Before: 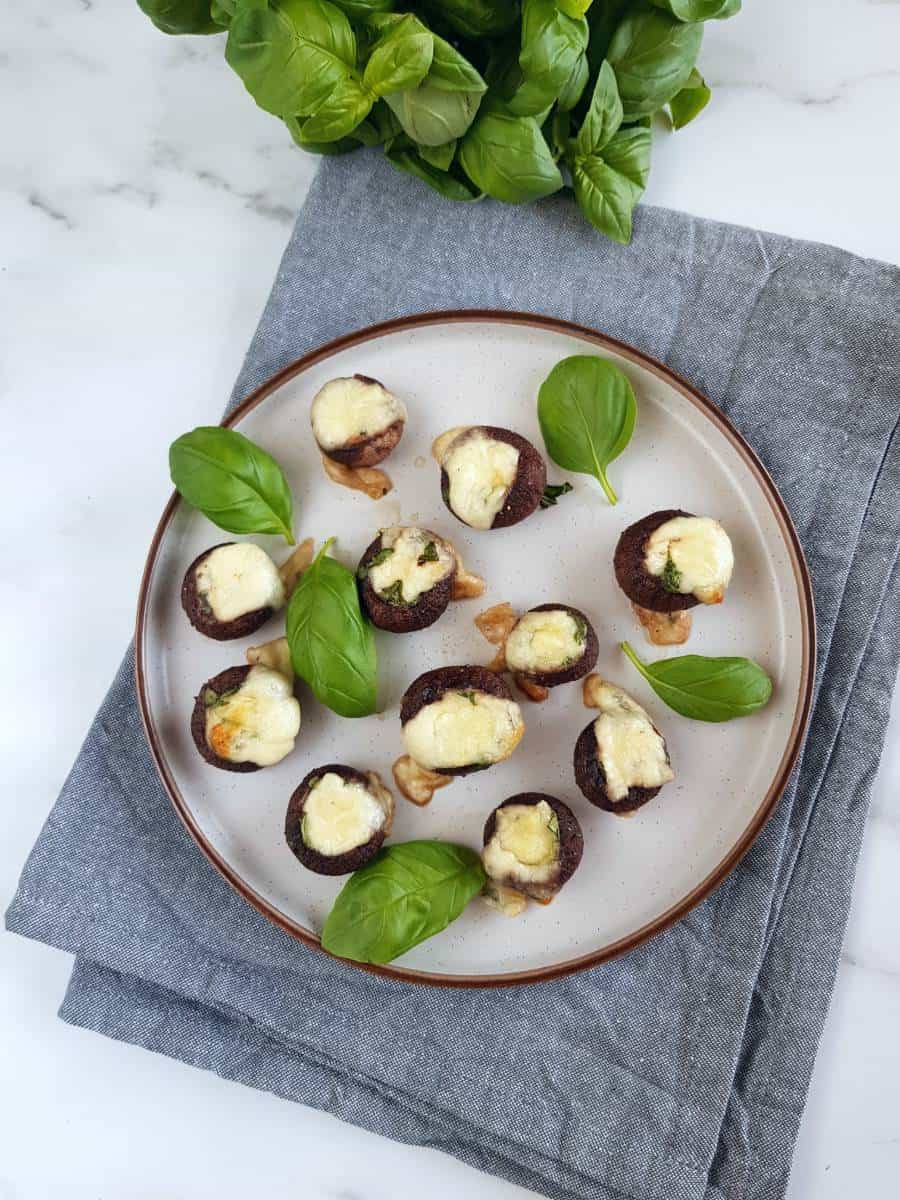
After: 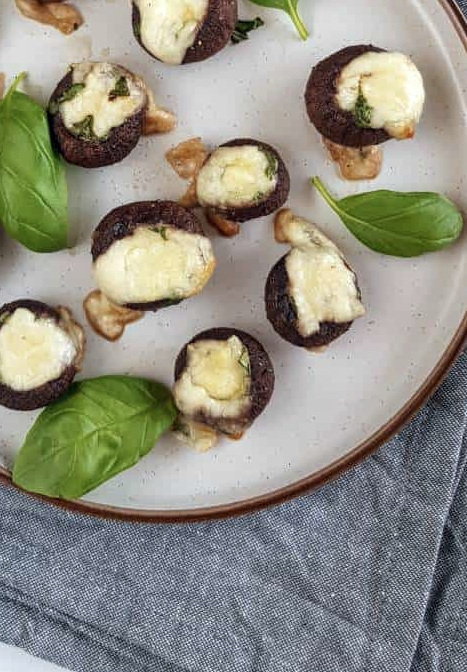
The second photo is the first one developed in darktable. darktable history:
crop: left 34.43%, top 38.765%, right 13.619%, bottom 5.183%
local contrast: on, module defaults
color correction: highlights b* 0.032, saturation 0.854
